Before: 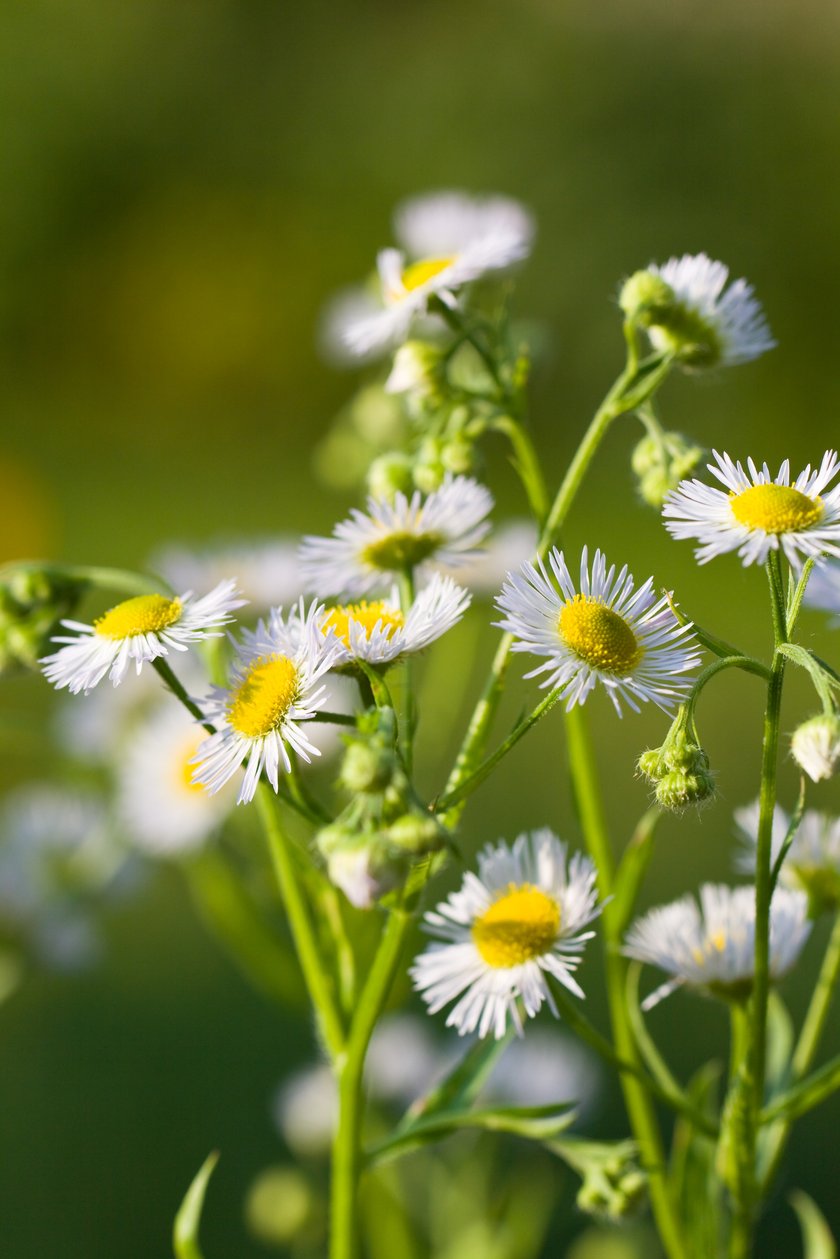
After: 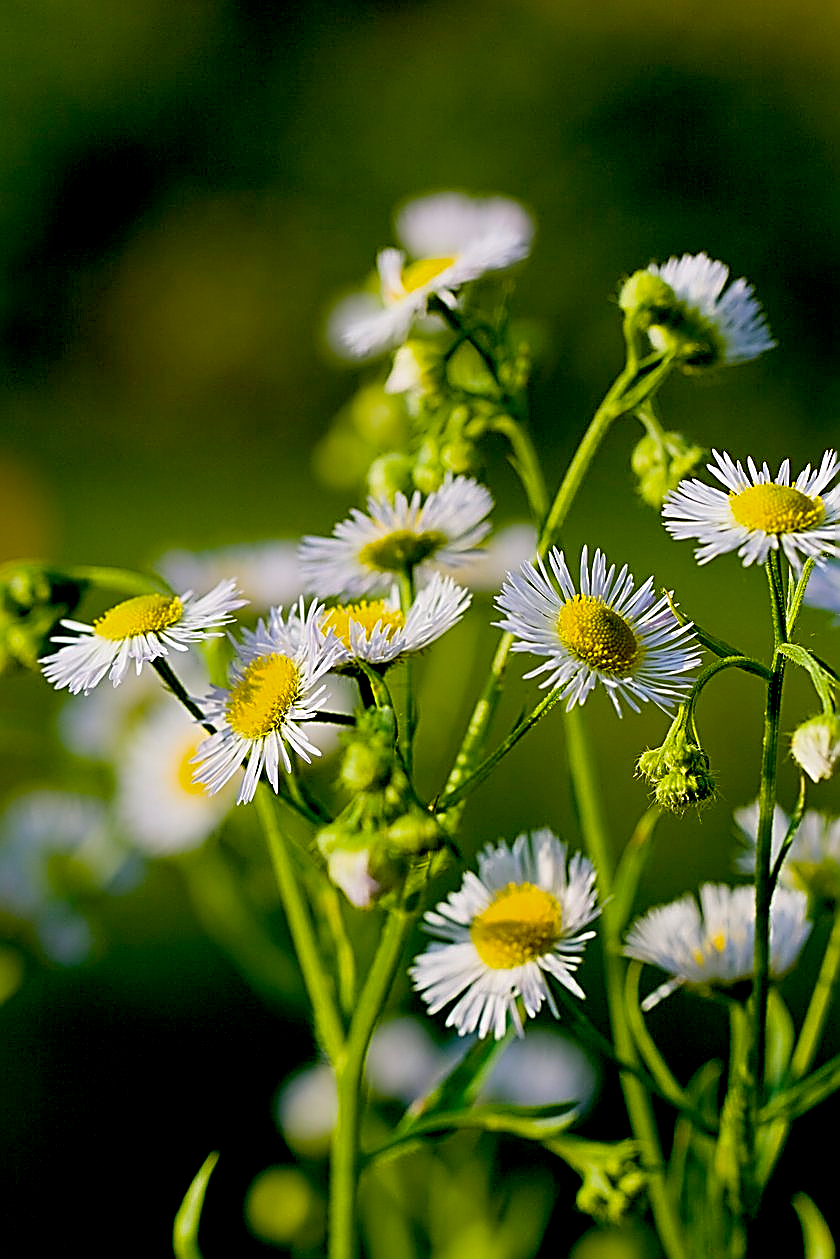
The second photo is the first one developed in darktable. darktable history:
color balance rgb: shadows lift › chroma 2.973%, shadows lift › hue 243.56°, perceptual saturation grading › global saturation 40.183%
exposure: black level correction 0.046, exposure -0.231 EV, compensate exposure bias true, compensate highlight preservation false
sharpen: amount 1.984
